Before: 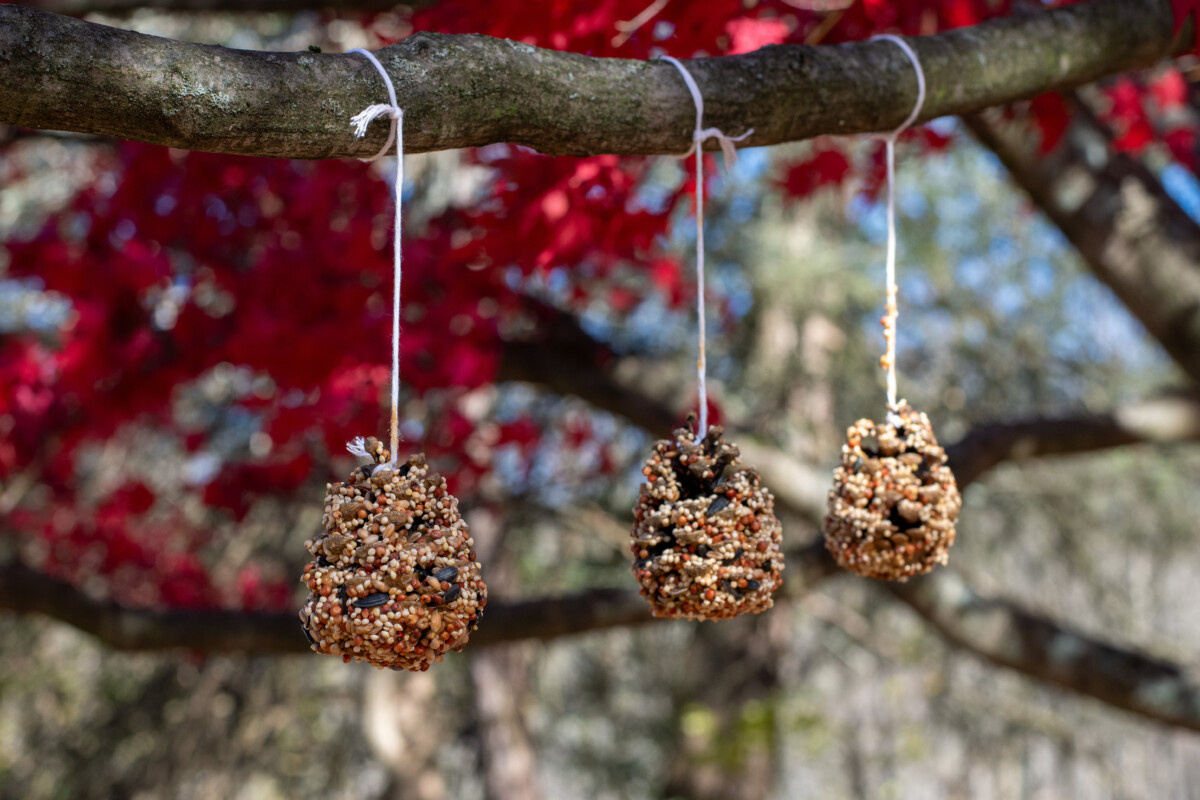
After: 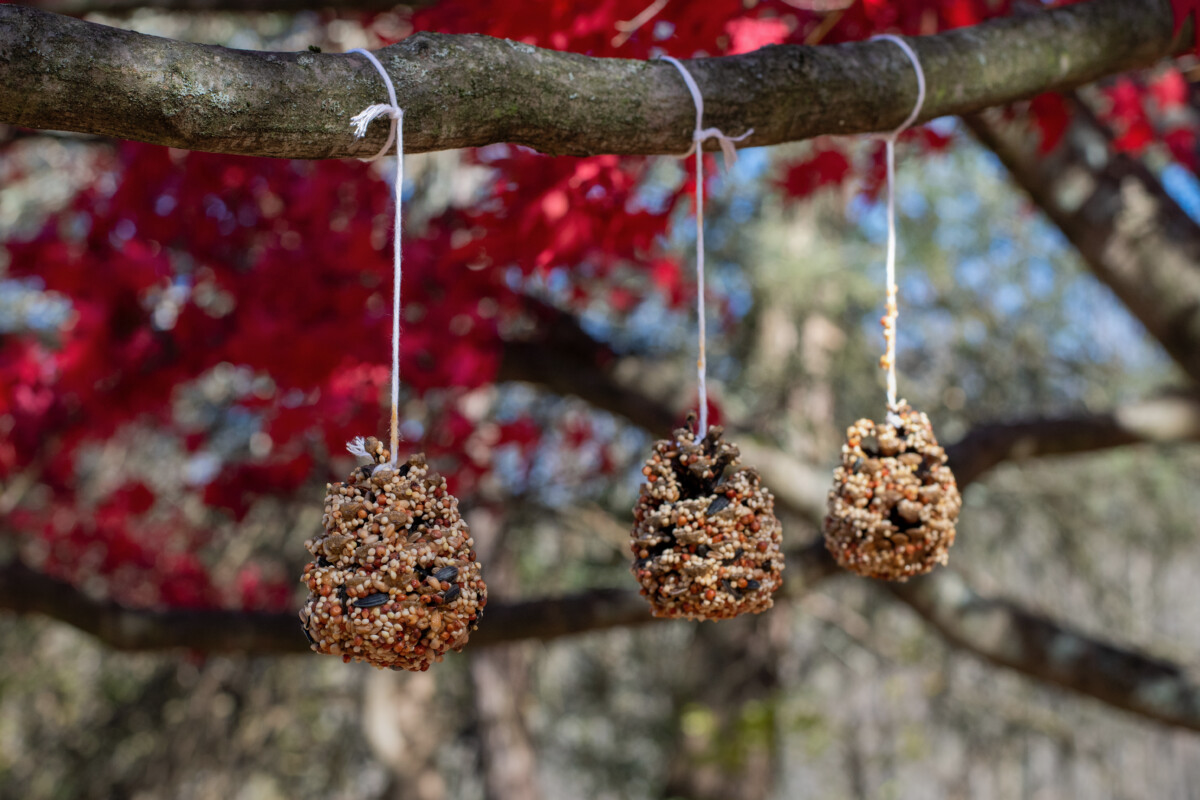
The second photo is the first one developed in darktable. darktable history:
shadows and highlights: shadows 30
graduated density: rotation -180°, offset 24.95
